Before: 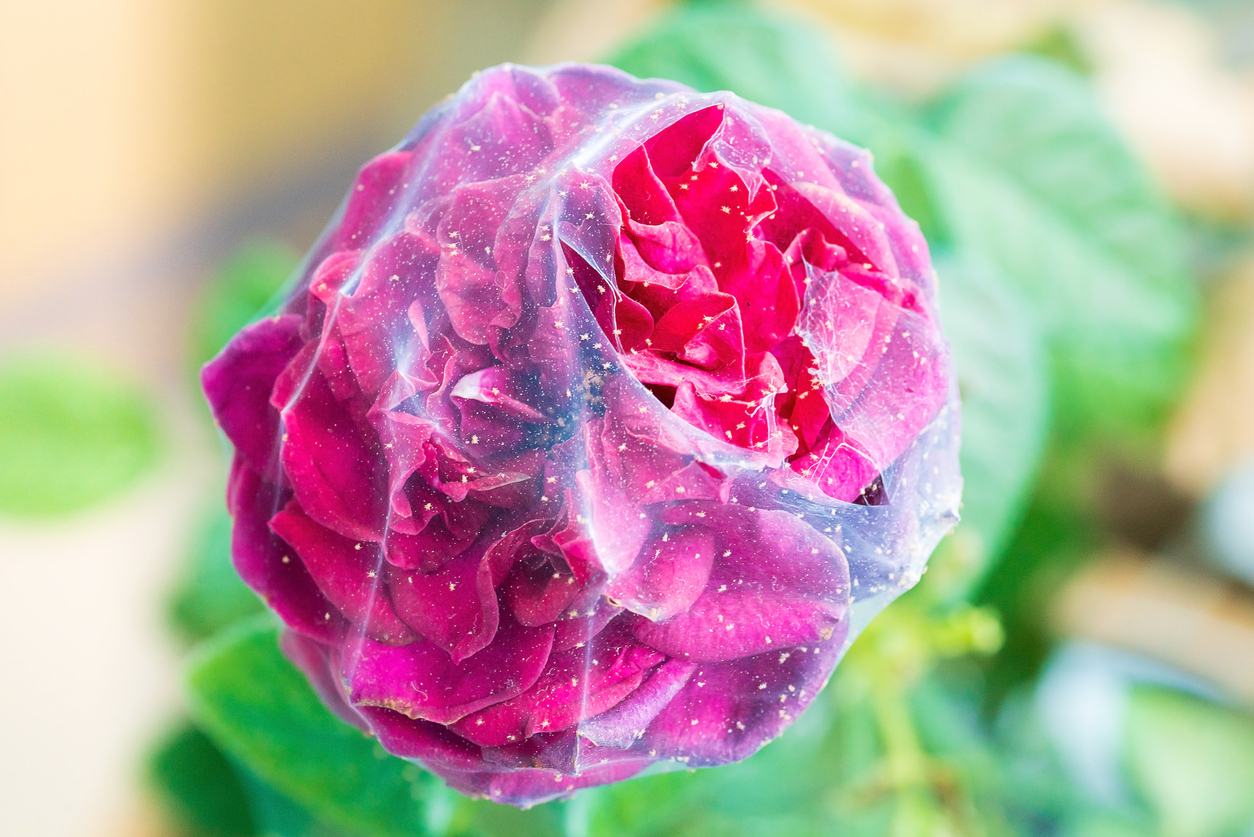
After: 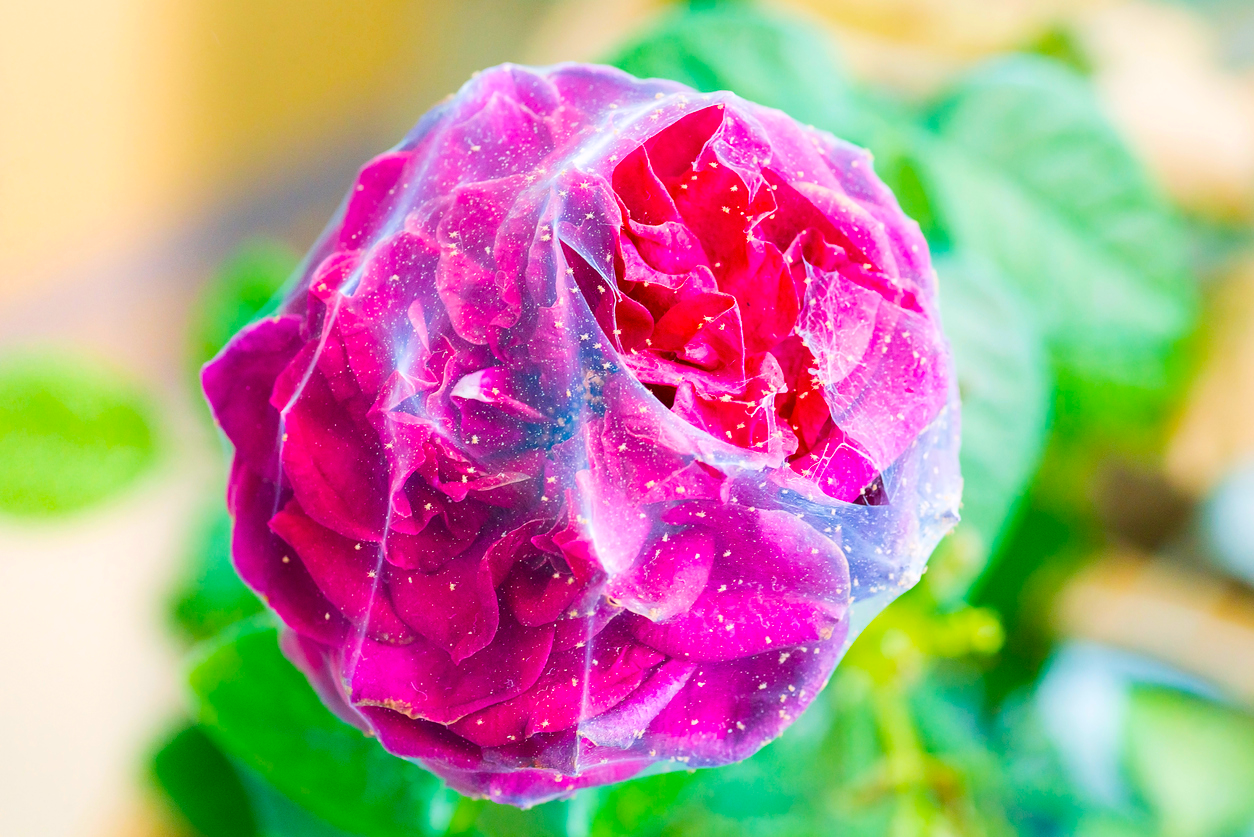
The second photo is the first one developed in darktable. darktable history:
color balance rgb: highlights gain › chroma 0.246%, highlights gain › hue 332.79°, global offset › luminance 0.232%, linear chroma grading › global chroma 14.894%, perceptual saturation grading › global saturation 30.309%, global vibrance 9.559%
